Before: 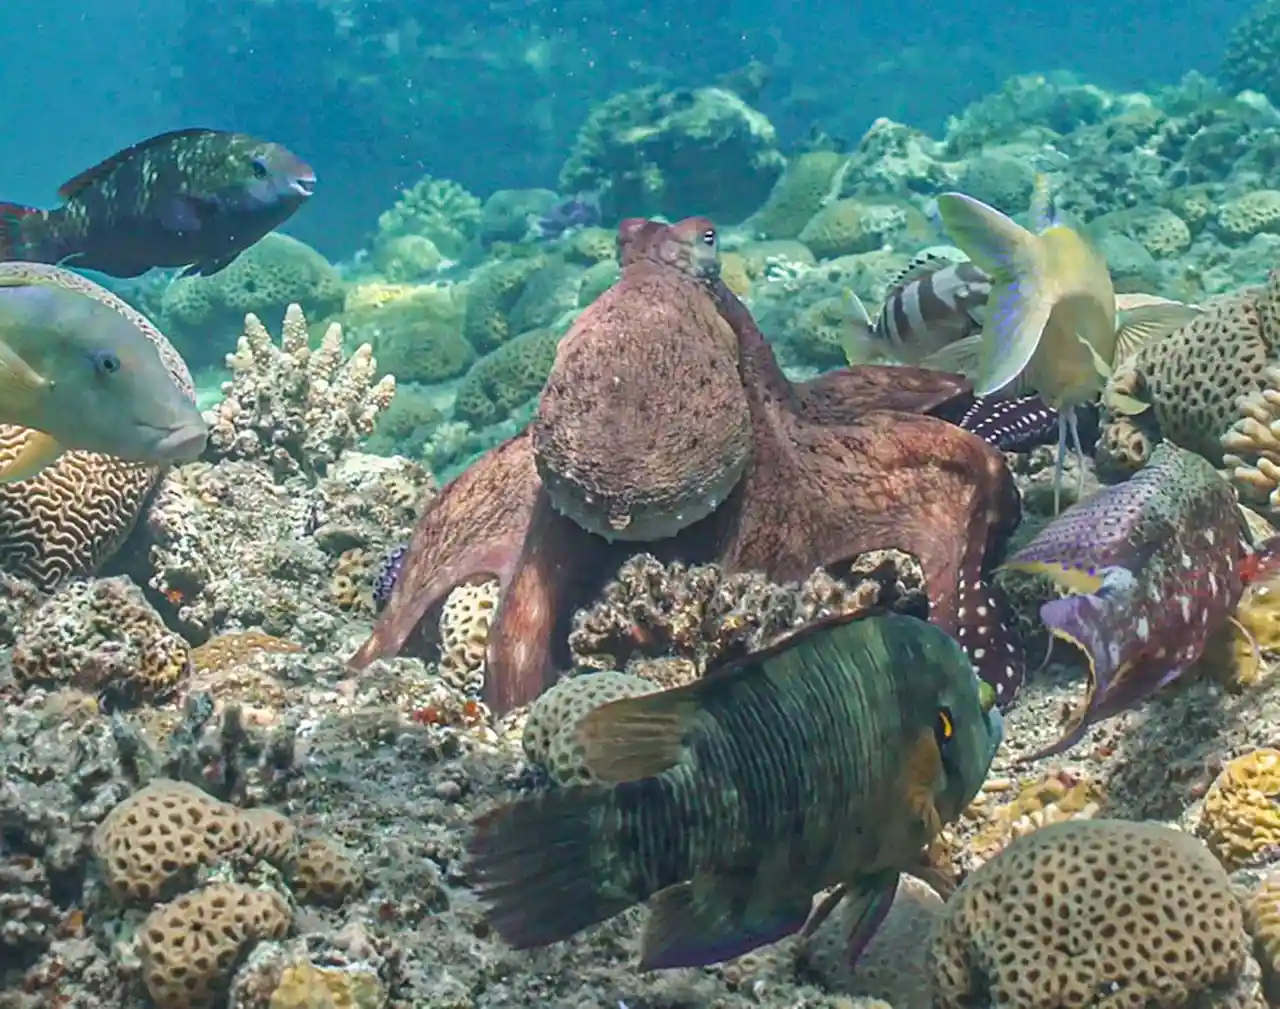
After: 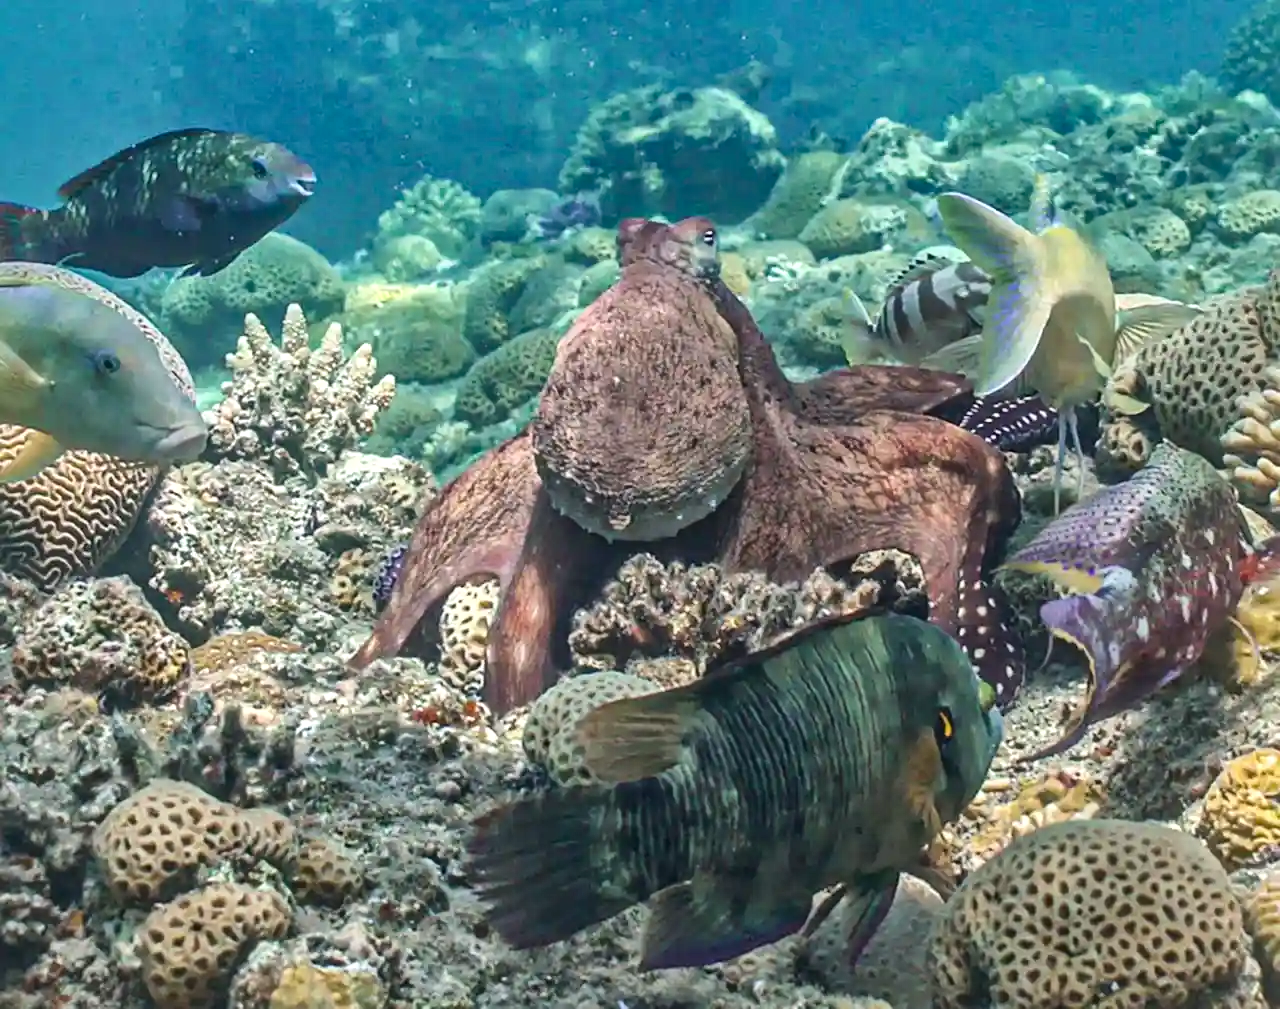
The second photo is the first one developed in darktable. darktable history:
local contrast: mode bilateral grid, contrast 19, coarseness 50, detail 158%, midtone range 0.2
